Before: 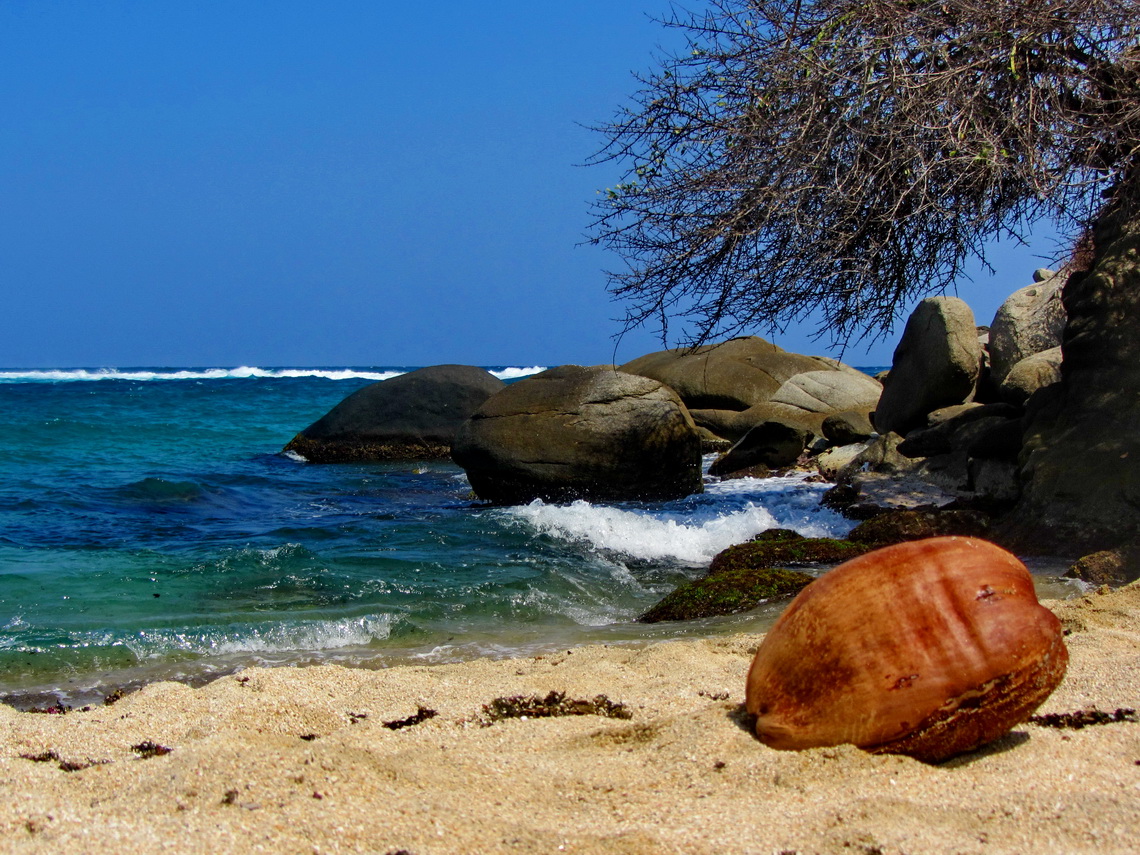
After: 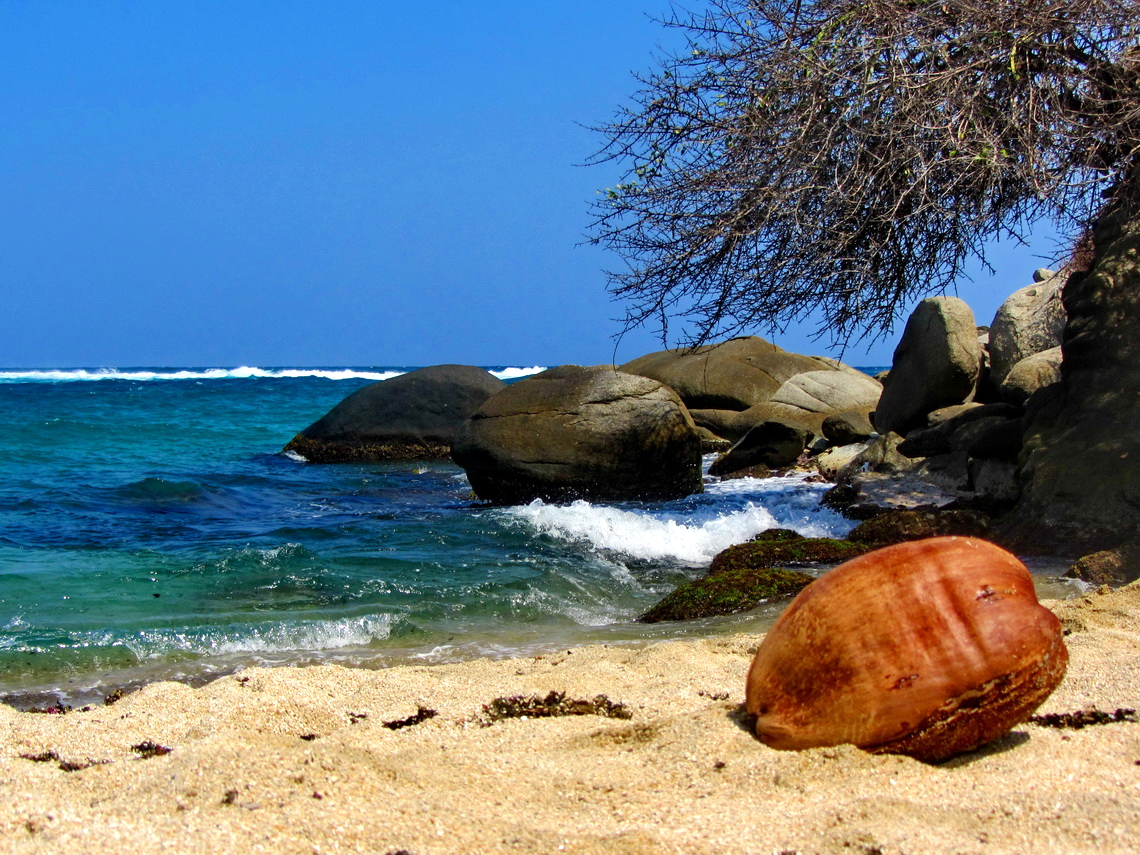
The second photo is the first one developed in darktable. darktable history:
exposure: exposure 0.427 EV, compensate highlight preservation false
